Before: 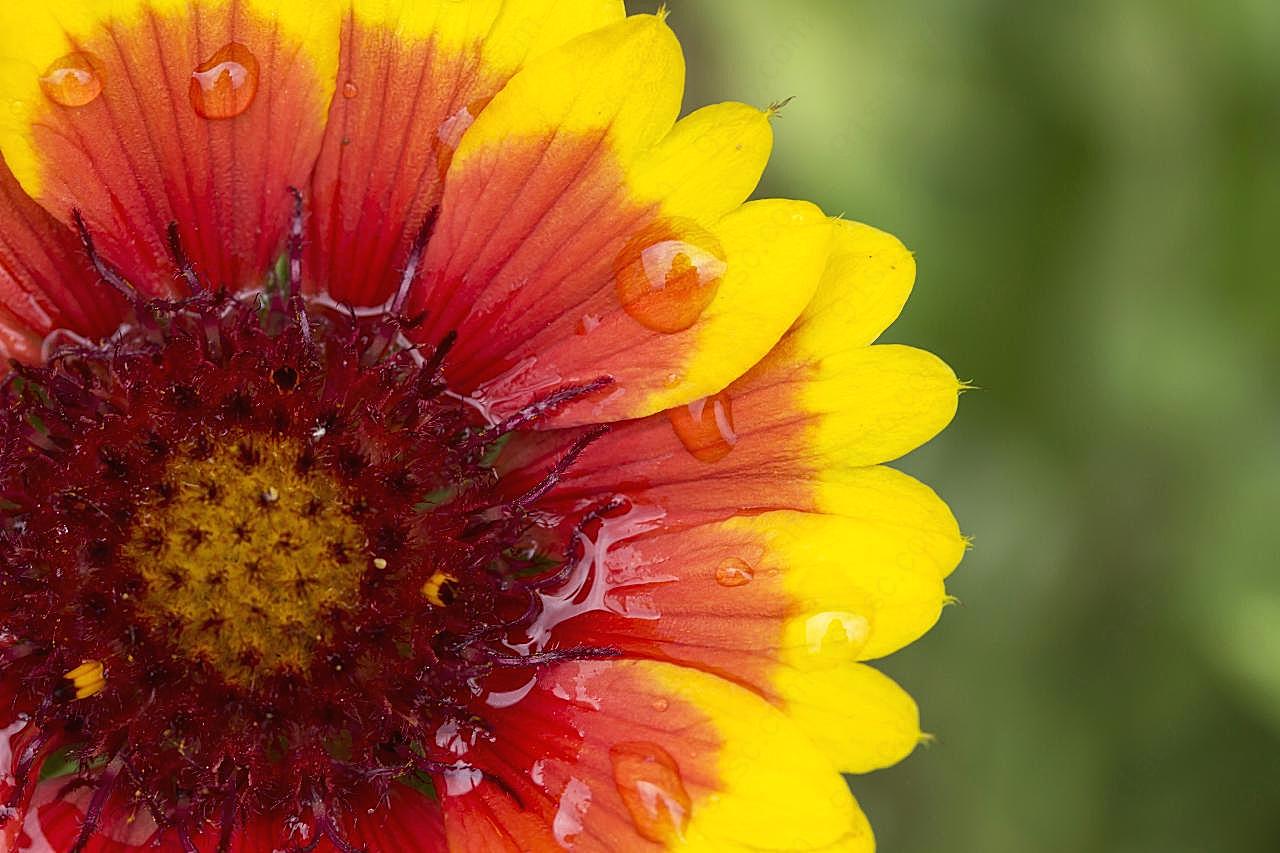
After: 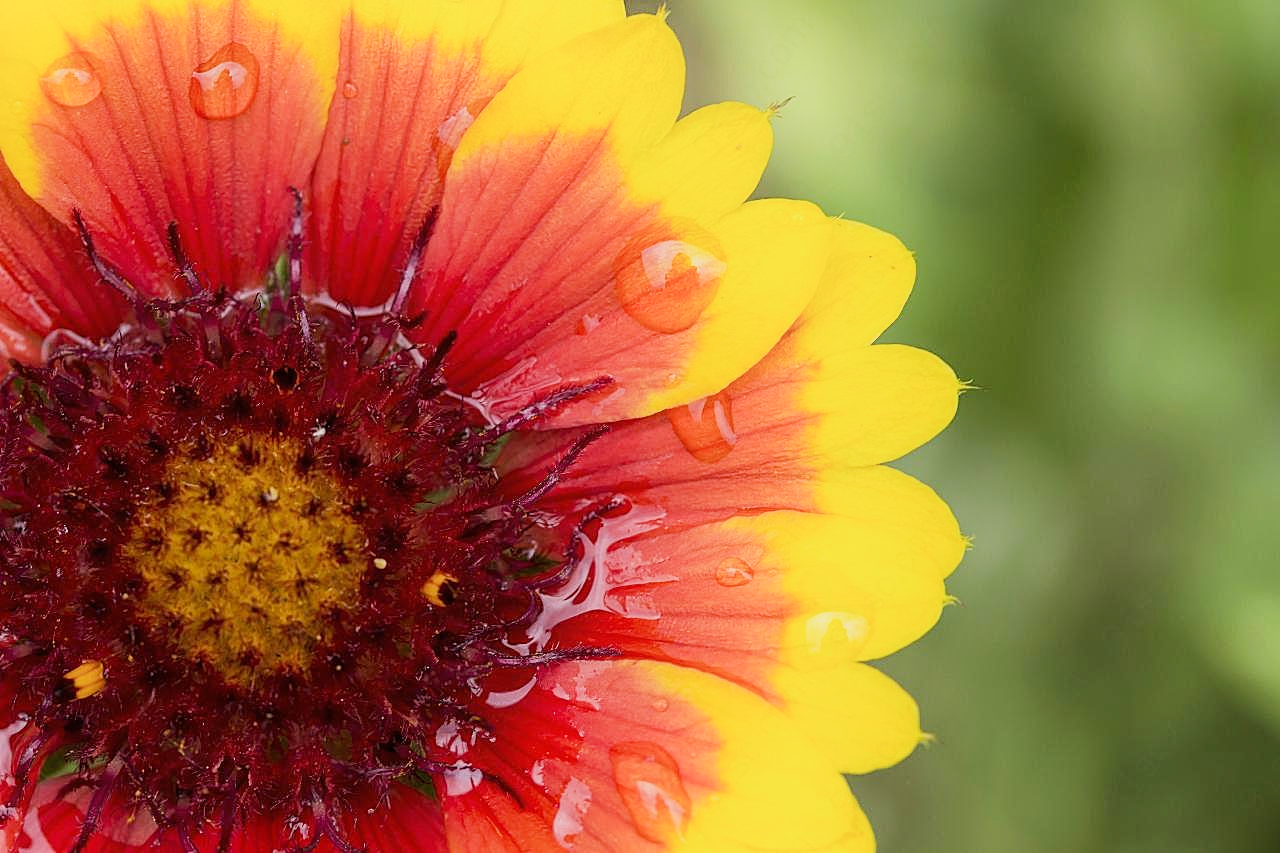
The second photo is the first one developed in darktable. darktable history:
shadows and highlights: shadows -23.09, highlights 45.19, highlights color adjustment 45.91%, soften with gaussian
exposure: exposure 0.644 EV, compensate exposure bias true, compensate highlight preservation false
filmic rgb: black relative exposure -7.65 EV, white relative exposure 4.56 EV, hardness 3.61, contrast 1.051
